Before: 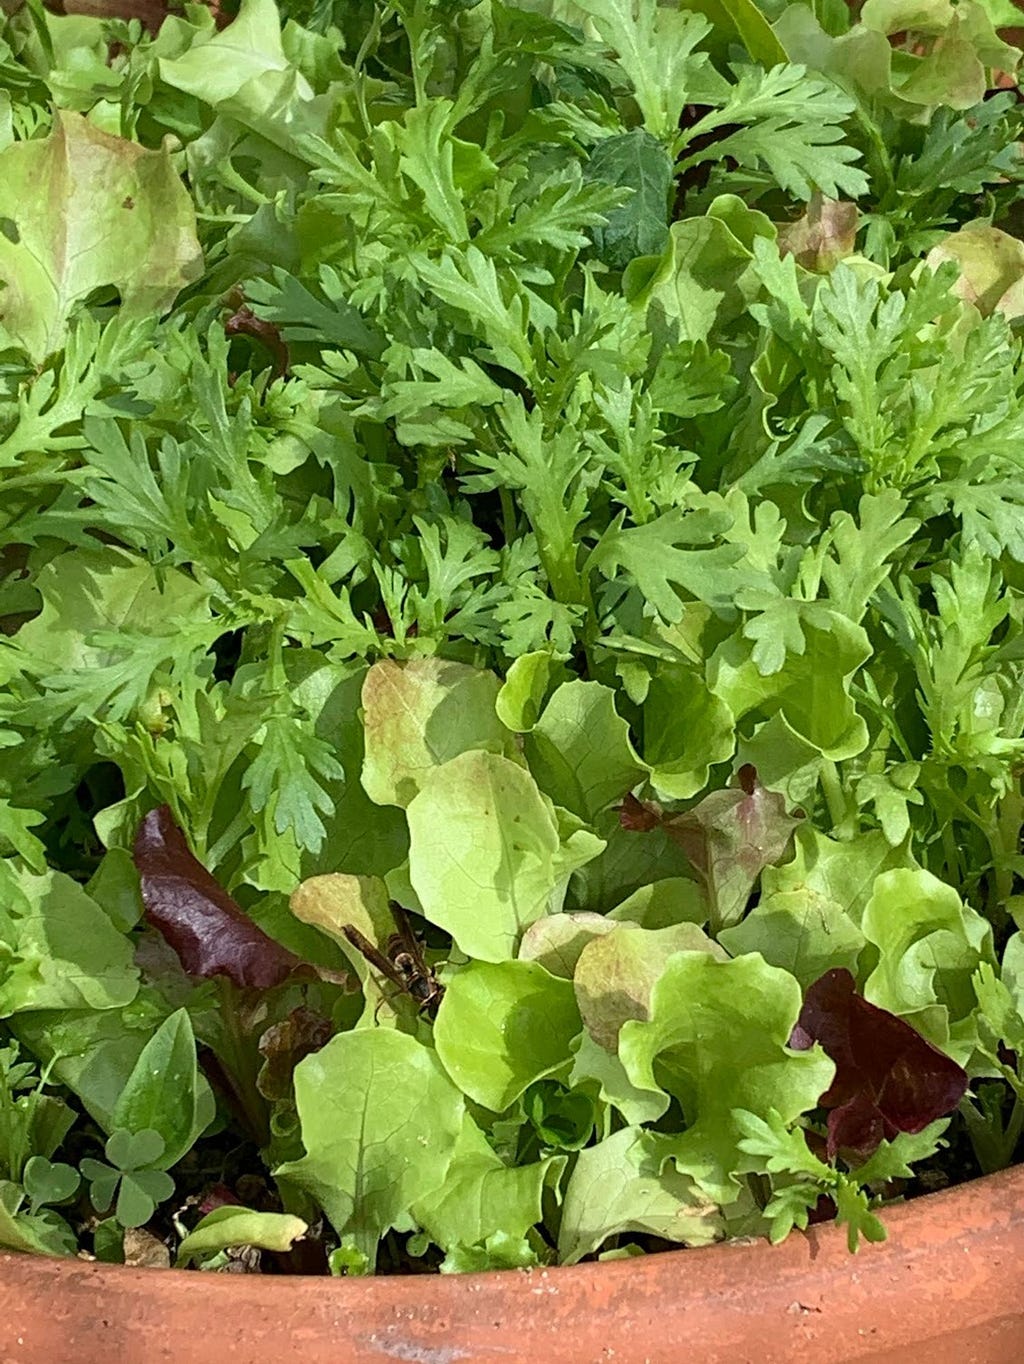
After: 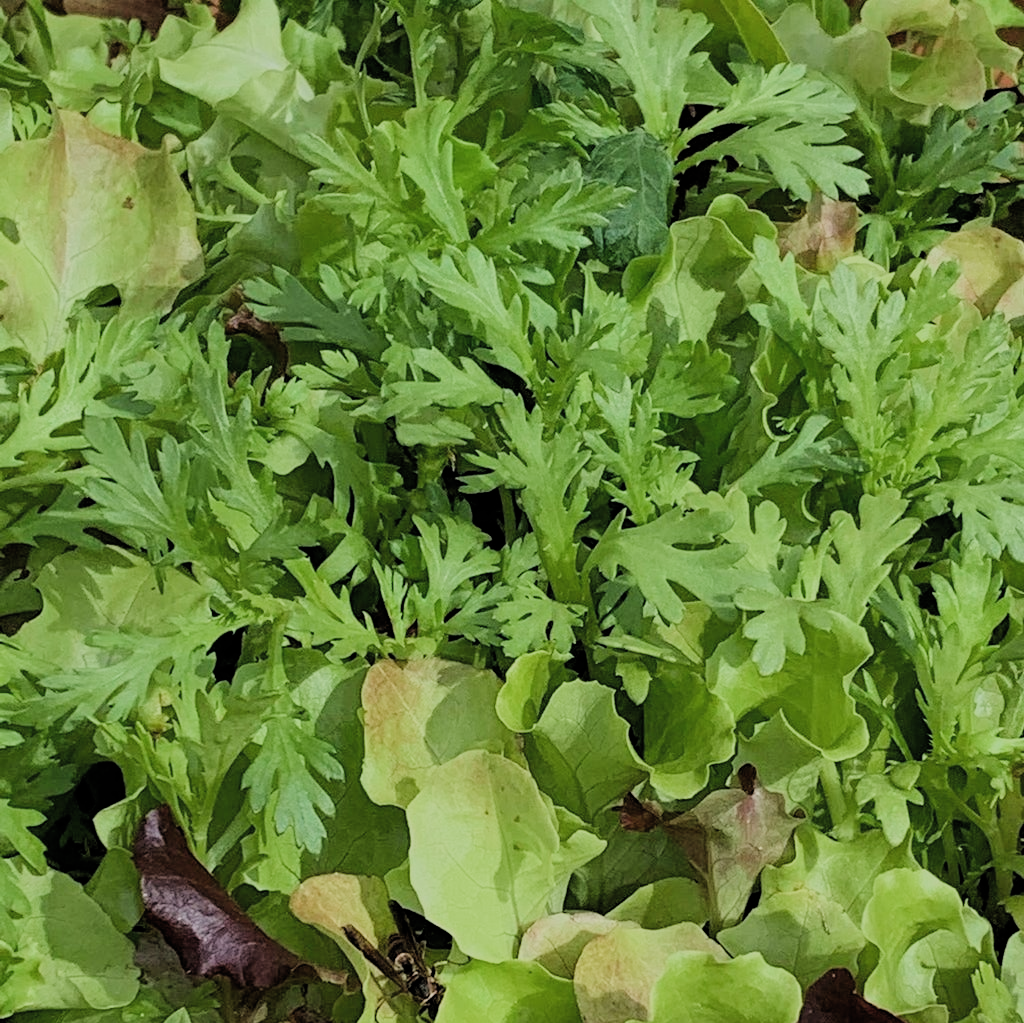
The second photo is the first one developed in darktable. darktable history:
filmic rgb: black relative exposure -6.2 EV, white relative exposure 6.97 EV, hardness 2.24, color science v4 (2020), iterations of high-quality reconstruction 0
crop: bottom 24.981%
